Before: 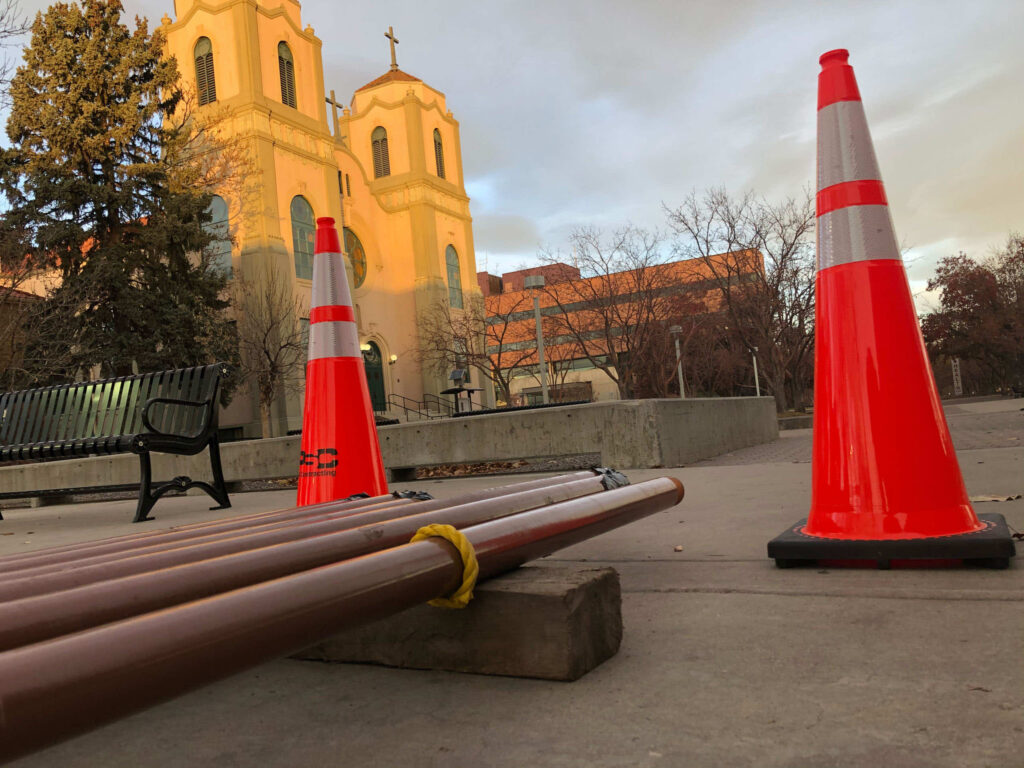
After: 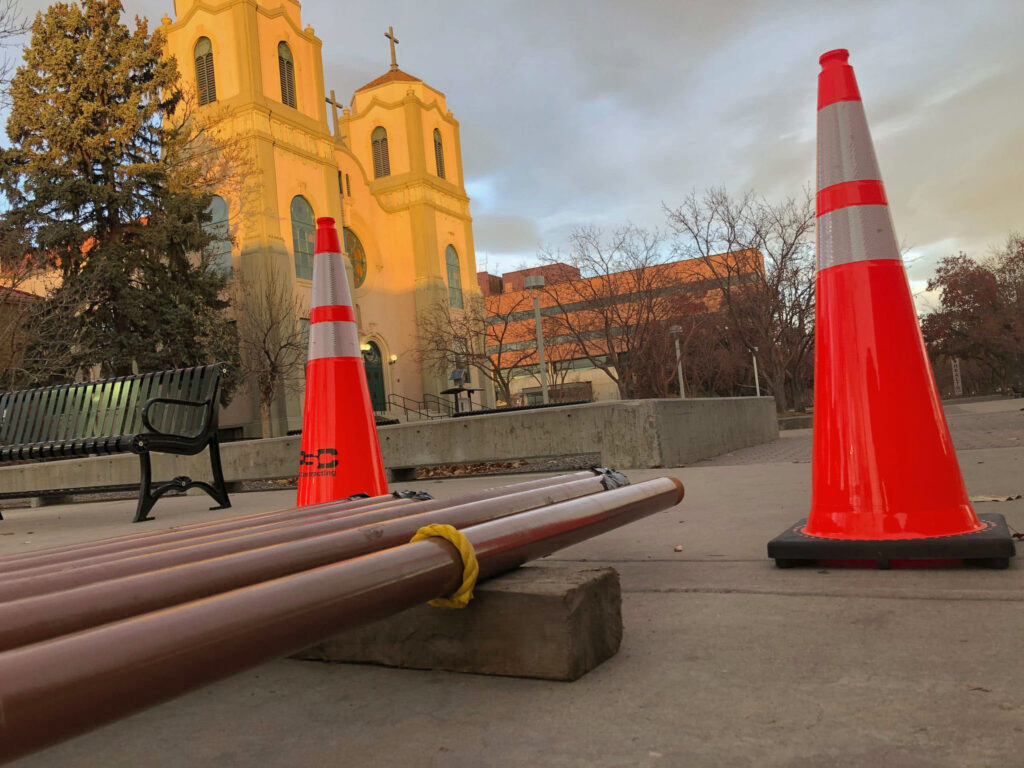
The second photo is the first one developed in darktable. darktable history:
rotate and perspective: automatic cropping original format, crop left 0, crop top 0
shadows and highlights: on, module defaults
